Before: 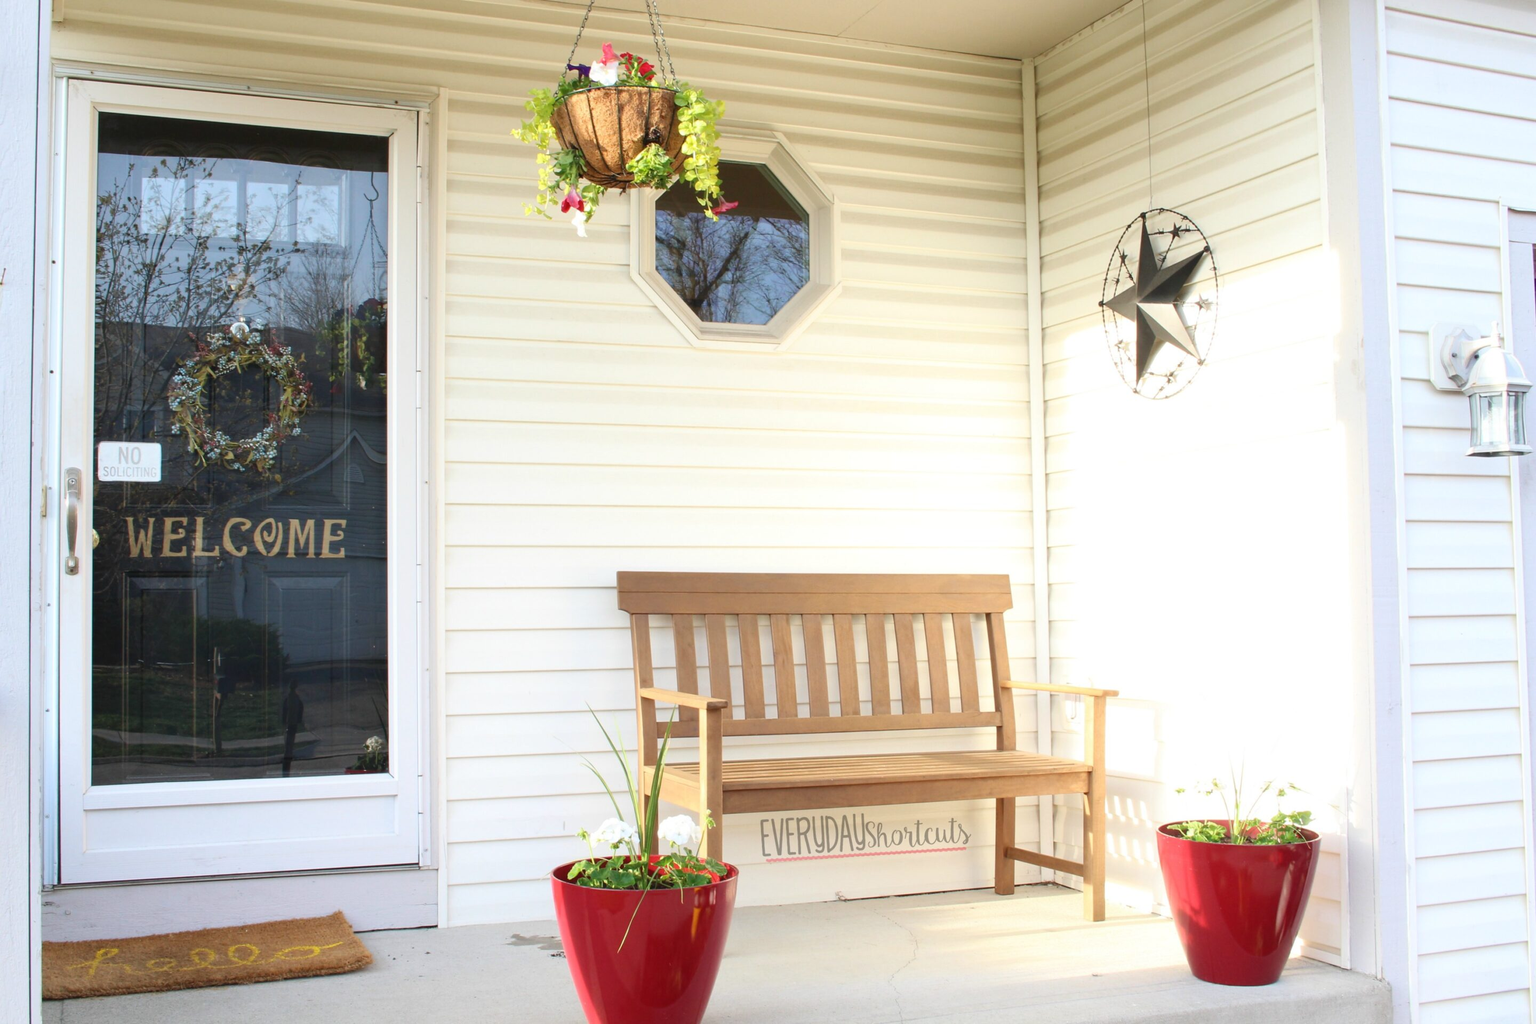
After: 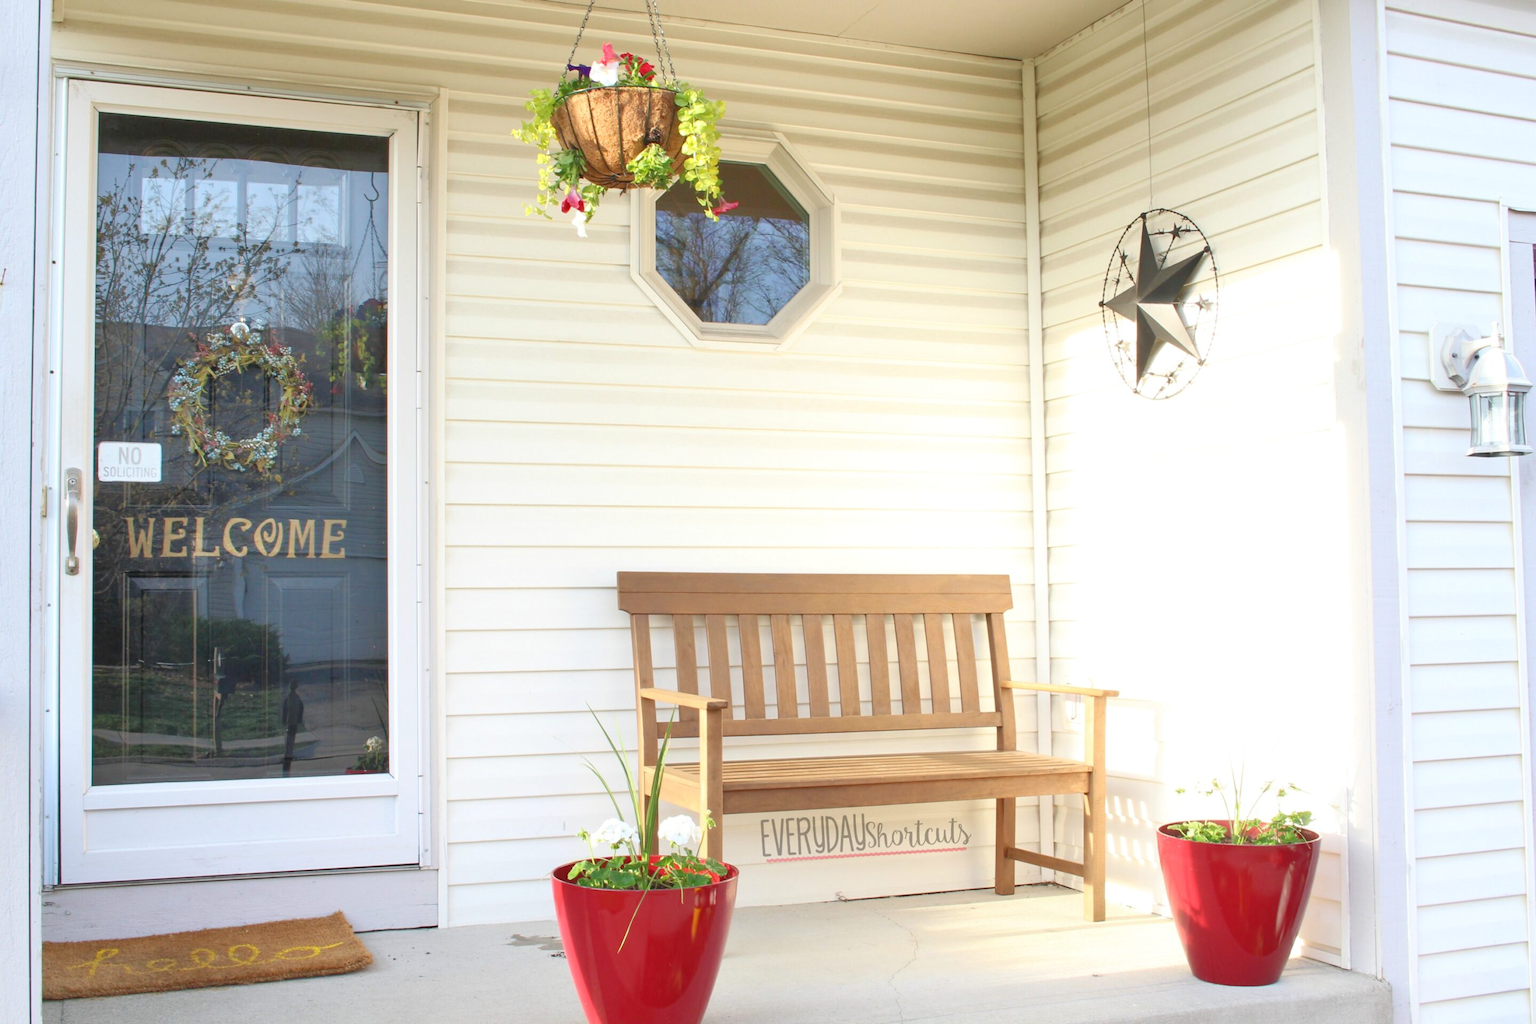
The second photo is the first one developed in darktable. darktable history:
tone equalizer: -7 EV 0.158 EV, -6 EV 0.565 EV, -5 EV 1.12 EV, -4 EV 1.32 EV, -3 EV 1.18 EV, -2 EV 0.6 EV, -1 EV 0.163 EV
